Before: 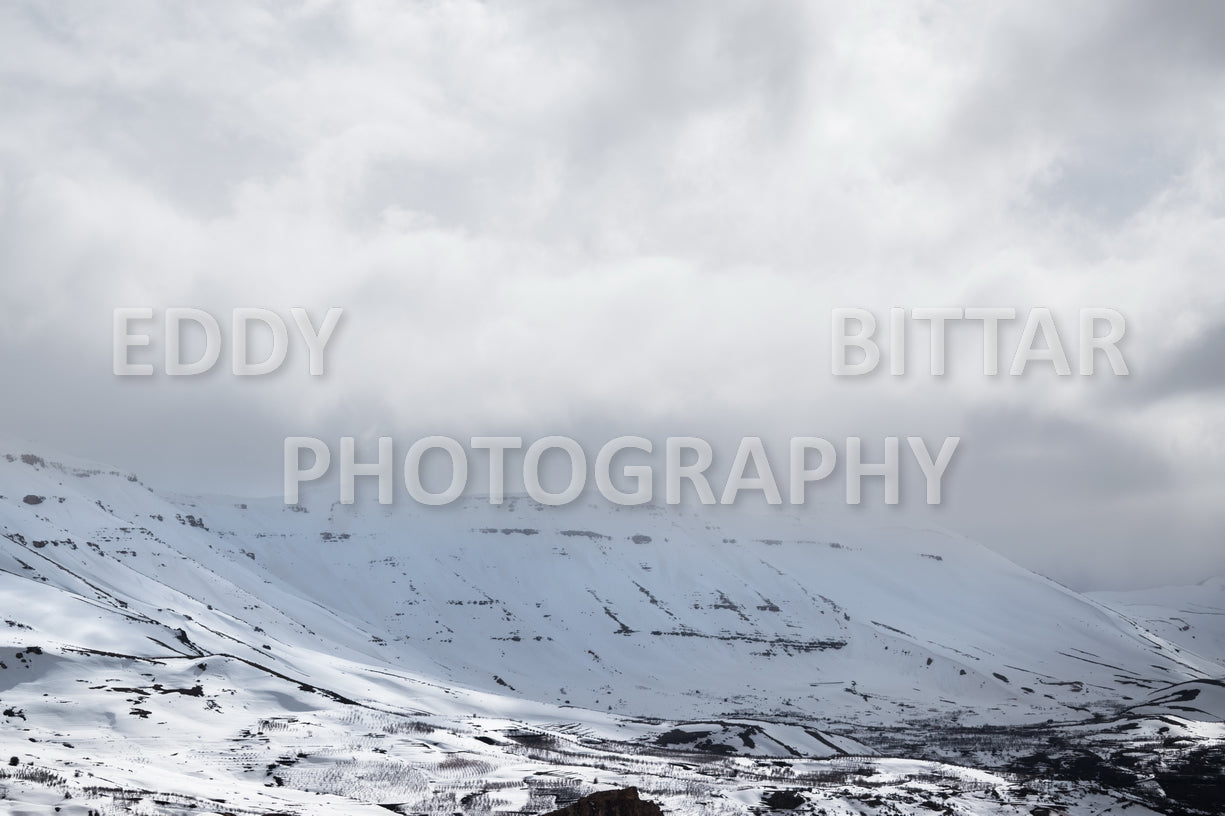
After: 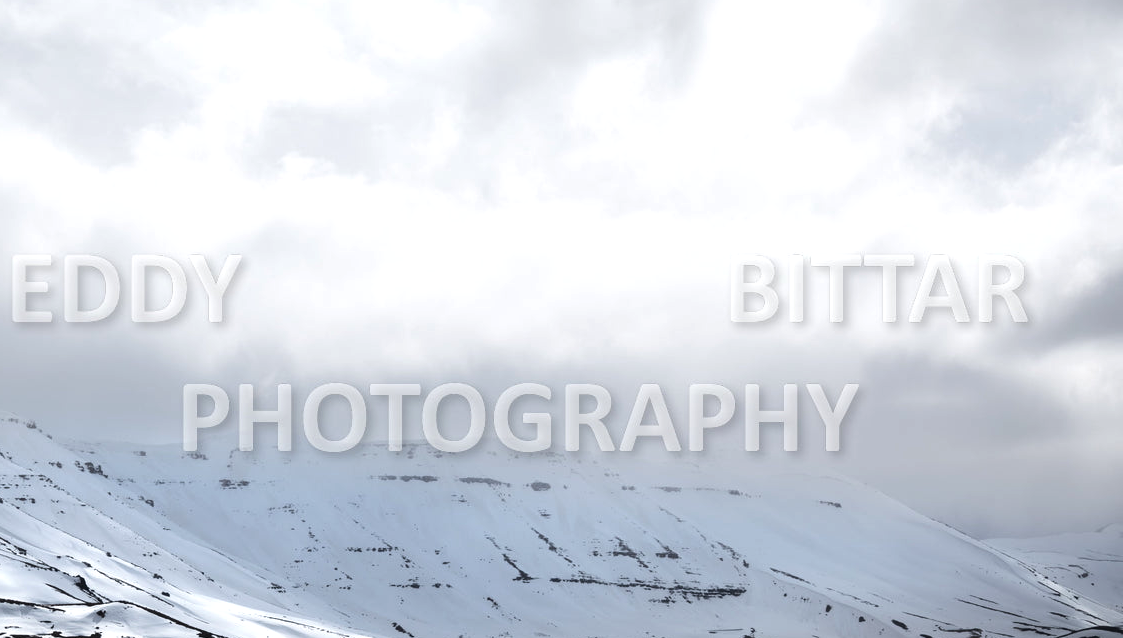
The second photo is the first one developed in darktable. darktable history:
crop: left 8.298%, top 6.588%, bottom 15.211%
tone equalizer: -8 EV -0.449 EV, -7 EV -0.413 EV, -6 EV -0.306 EV, -5 EV -0.241 EV, -3 EV 0.202 EV, -2 EV 0.324 EV, -1 EV 0.391 EV, +0 EV 0.412 EV, edges refinement/feathering 500, mask exposure compensation -1.57 EV, preserve details no
